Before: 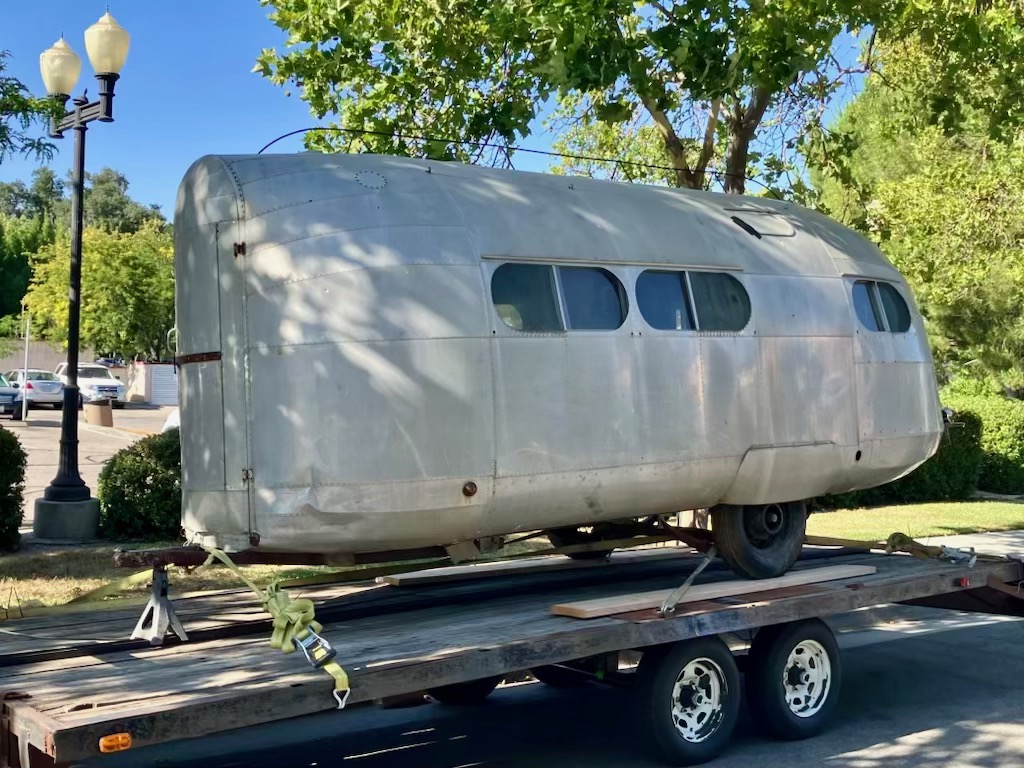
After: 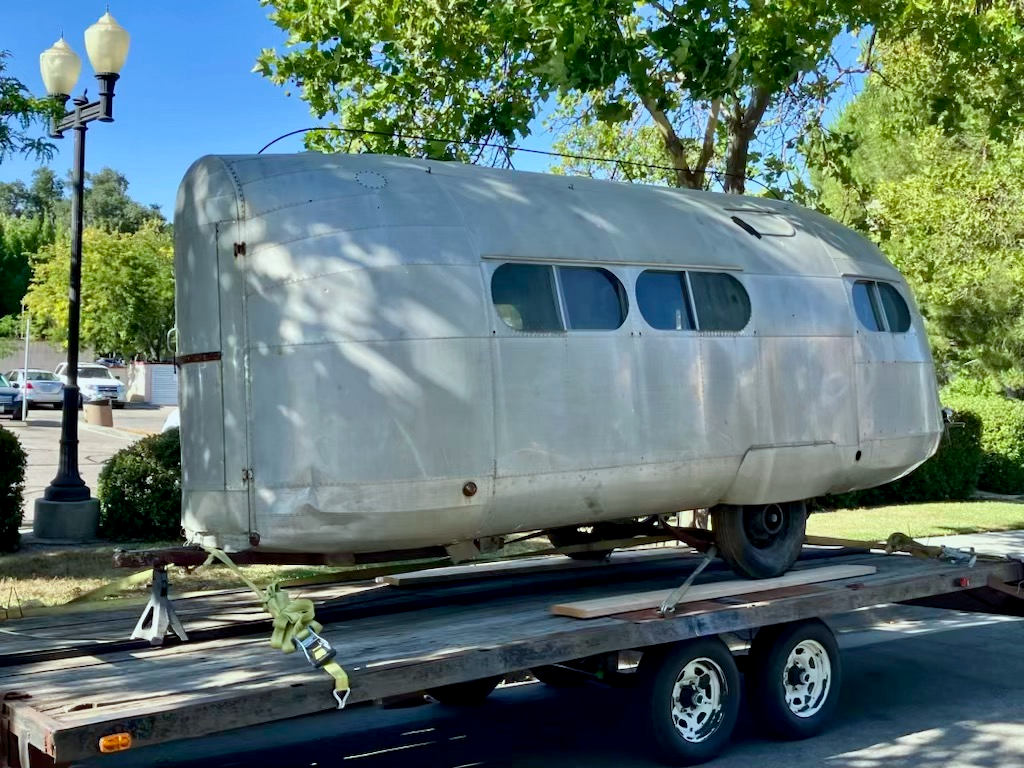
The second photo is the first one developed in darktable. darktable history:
color calibration: illuminant Planckian (black body), adaptation linear Bradford (ICC v4), x 0.361, y 0.366, temperature 4498.09 K
